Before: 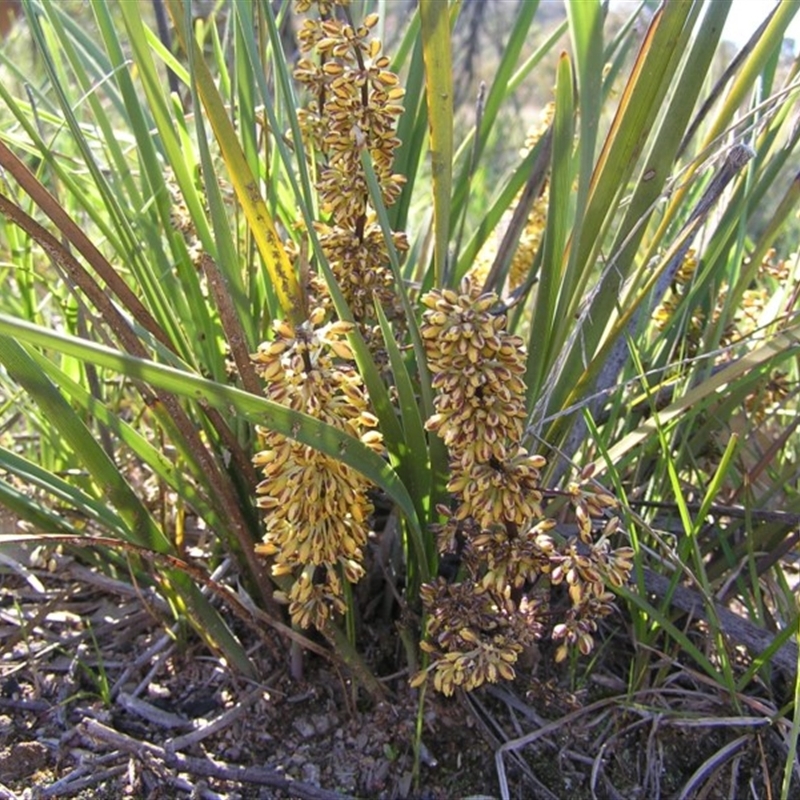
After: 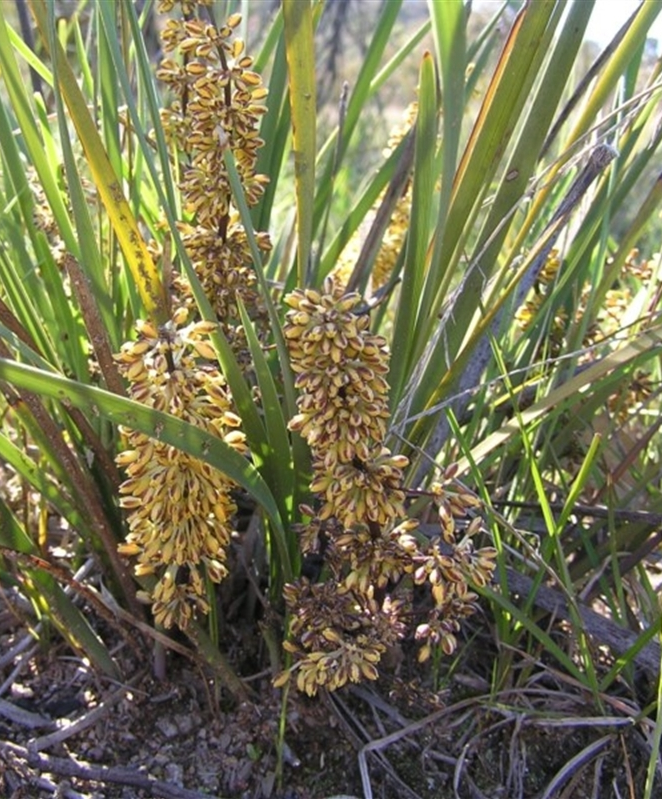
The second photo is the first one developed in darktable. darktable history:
crop: left 17.249%, bottom 0.047%
